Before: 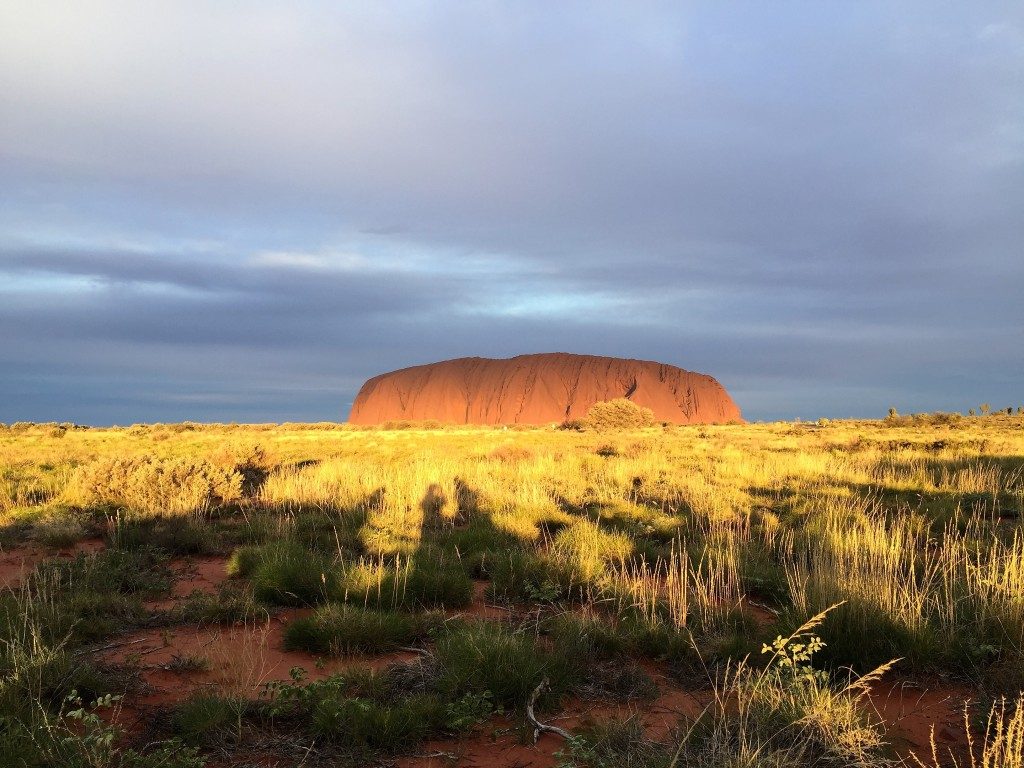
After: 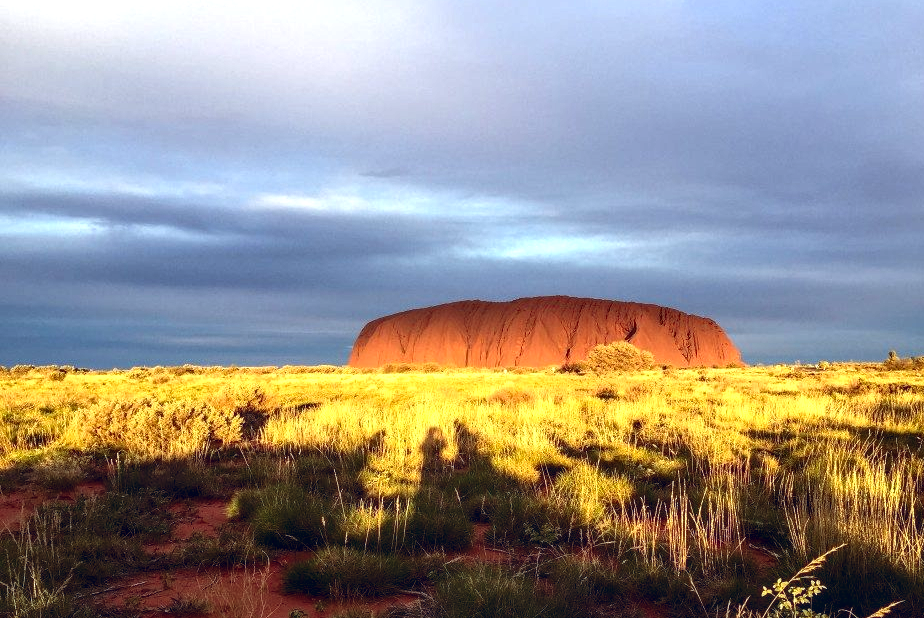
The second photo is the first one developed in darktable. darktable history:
color balance rgb: shadows lift › chroma 9.92%, shadows lift › hue 45.12°, power › luminance 3.26%, power › hue 231.93°, global offset › luminance 0.4%, global offset › chroma 0.21%, global offset › hue 255.02°
crop: top 7.49%, right 9.717%, bottom 11.943%
local contrast: on, module defaults
exposure: black level correction 0.001, exposure 0.5 EV, compensate exposure bias true, compensate highlight preservation false
contrast brightness saturation: brightness -0.2, saturation 0.08
